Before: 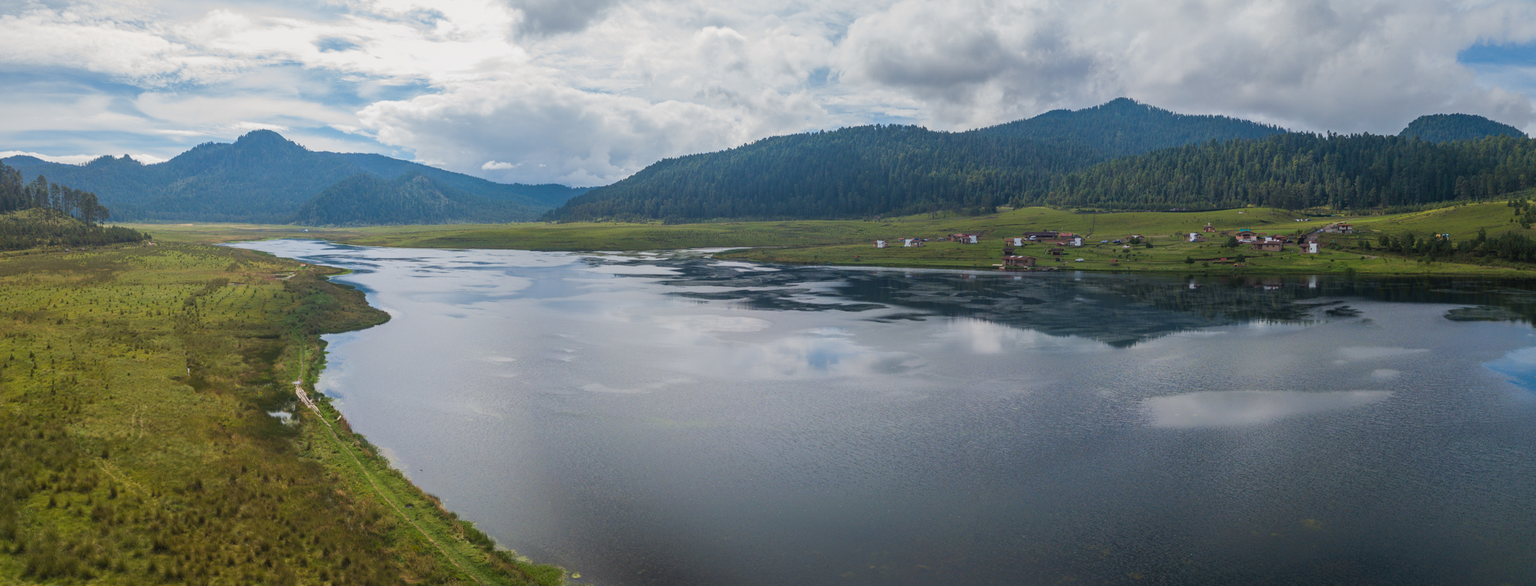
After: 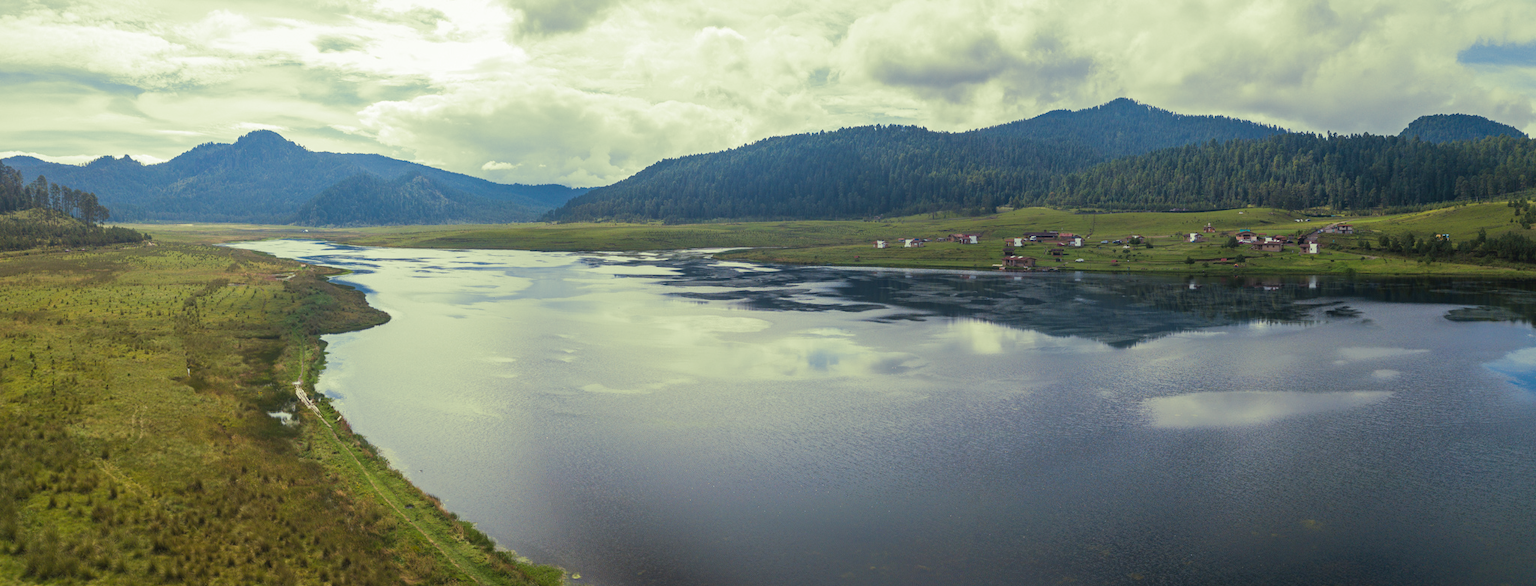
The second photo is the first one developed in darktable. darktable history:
exposure: exposure 0.2 EV, compensate highlight preservation false
split-toning: shadows › hue 290.82°, shadows › saturation 0.34, highlights › saturation 0.38, balance 0, compress 50%
